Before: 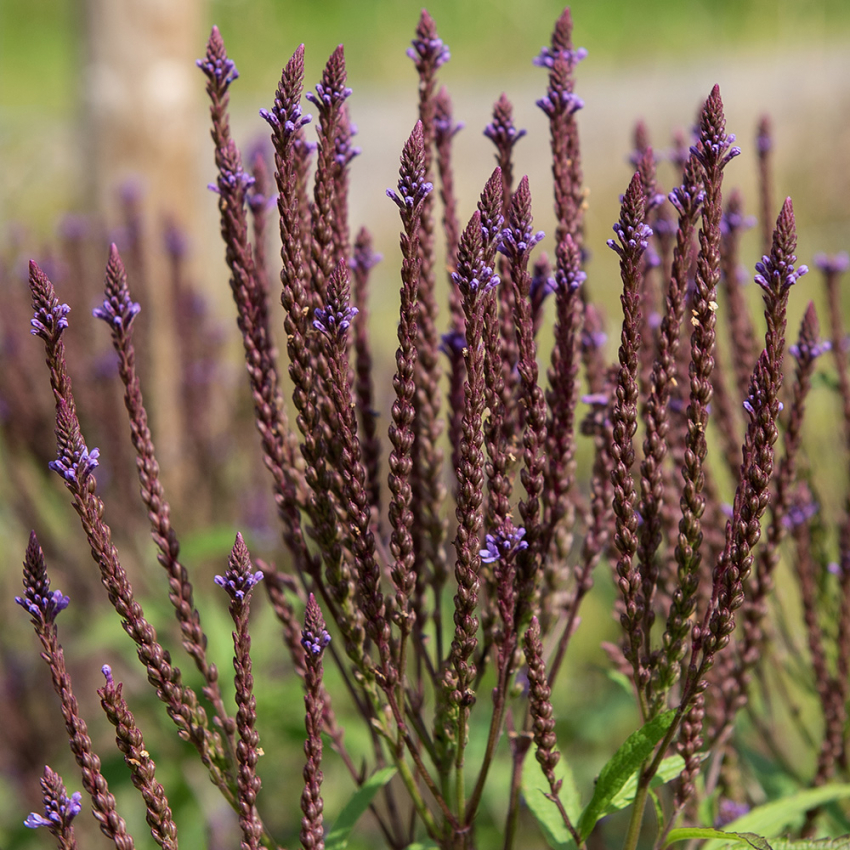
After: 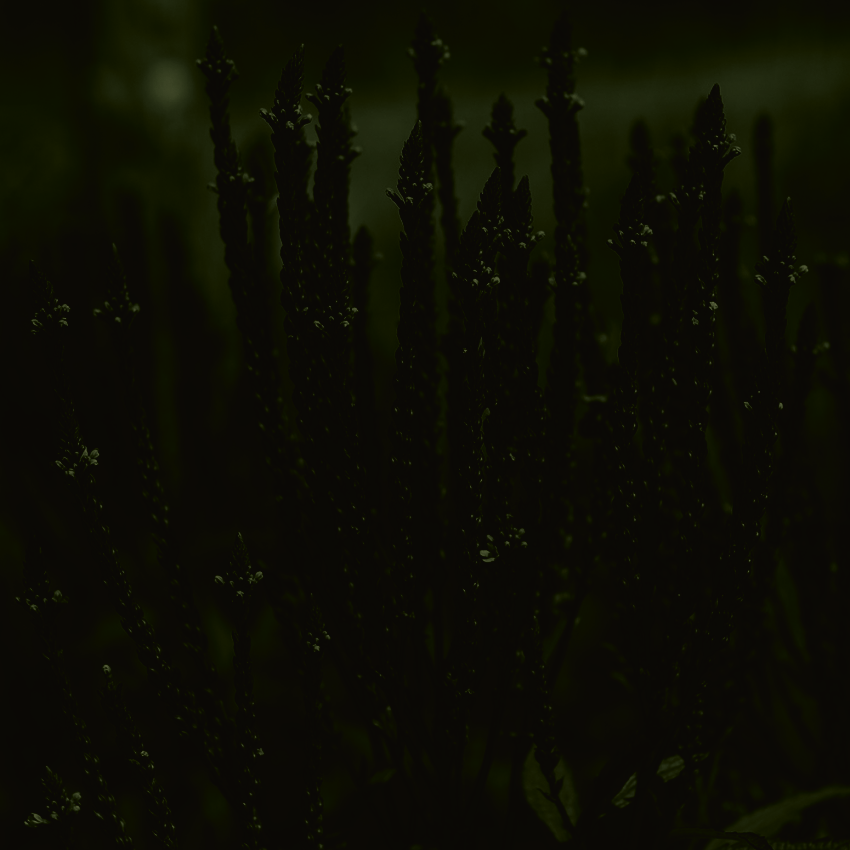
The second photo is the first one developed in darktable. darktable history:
exposure: exposure -2.446 EV, compensate highlight preservation false
contrast equalizer: octaves 7, y [[0.6 ×6], [0.55 ×6], [0 ×6], [0 ×6], [0 ×6]], mix 0.15
white balance: red 0.925, blue 1.046
filmic rgb: black relative exposure -7.15 EV, white relative exposure 5.36 EV, hardness 3.02
tone curve: curves: ch0 [(0, 0.023) (0.132, 0.075) (0.256, 0.2) (0.454, 0.495) (0.708, 0.78) (0.844, 0.896) (1, 0.98)]; ch1 [(0, 0) (0.37, 0.308) (0.478, 0.46) (0.499, 0.5) (0.513, 0.508) (0.526, 0.533) (0.59, 0.612) (0.764, 0.804) (1, 1)]; ch2 [(0, 0) (0.312, 0.313) (0.461, 0.454) (0.48, 0.477) (0.503, 0.5) (0.526, 0.54) (0.564, 0.595) (0.631, 0.676) (0.713, 0.767) (0.985, 0.966)], color space Lab, independent channels
color correction: highlights a* 3.12, highlights b* -1.55, shadows a* -0.101, shadows b* 2.52, saturation 0.98
color balance: mode lift, gamma, gain (sRGB), lift [1.014, 0.966, 0.918, 0.87], gamma [0.86, 0.734, 0.918, 0.976], gain [1.063, 1.13, 1.063, 0.86]
color calibration: output gray [0.18, 0.41, 0.41, 0], gray › normalize channels true, illuminant same as pipeline (D50), adaptation XYZ, x 0.346, y 0.359, gamut compression 0
